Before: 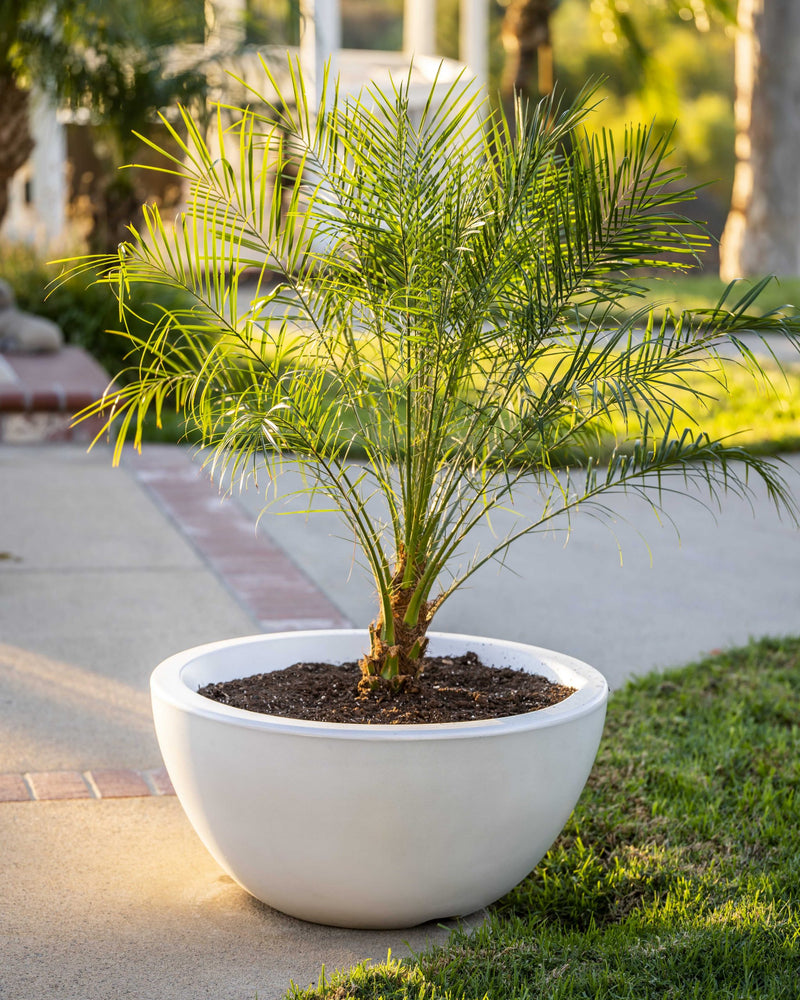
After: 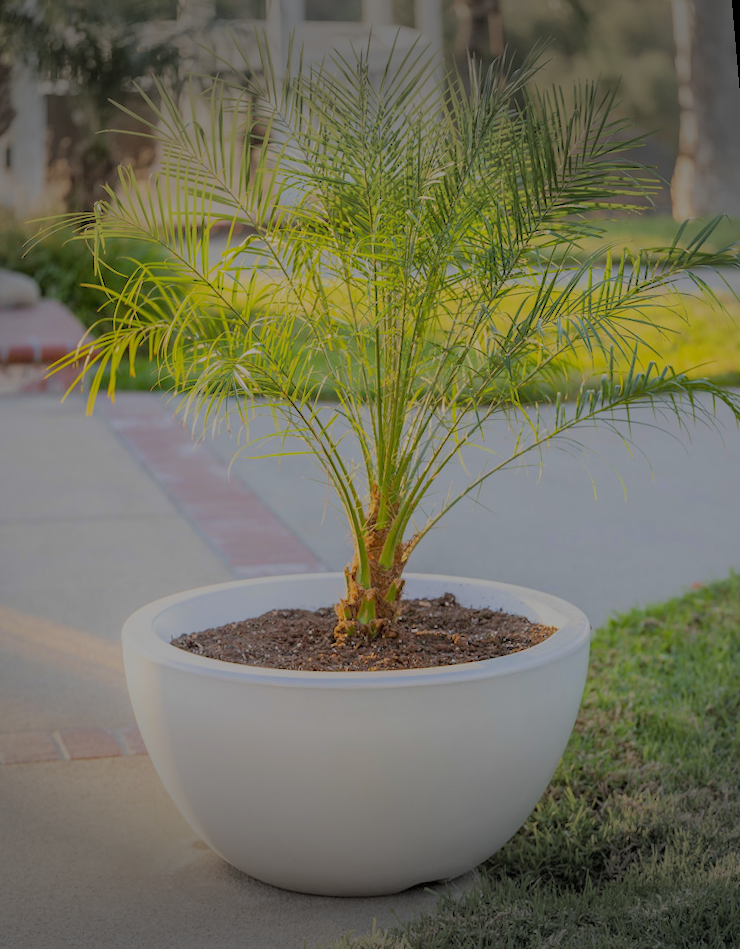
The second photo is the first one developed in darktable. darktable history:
vignetting: fall-off start 79.43%, saturation -0.649, width/height ratio 1.327, unbound false
filmic rgb: black relative exposure -14 EV, white relative exposure 8 EV, threshold 3 EV, hardness 3.74, latitude 50%, contrast 0.5, color science v5 (2021), contrast in shadows safe, contrast in highlights safe, enable highlight reconstruction true
rotate and perspective: rotation -1.68°, lens shift (vertical) -0.146, crop left 0.049, crop right 0.912, crop top 0.032, crop bottom 0.96
